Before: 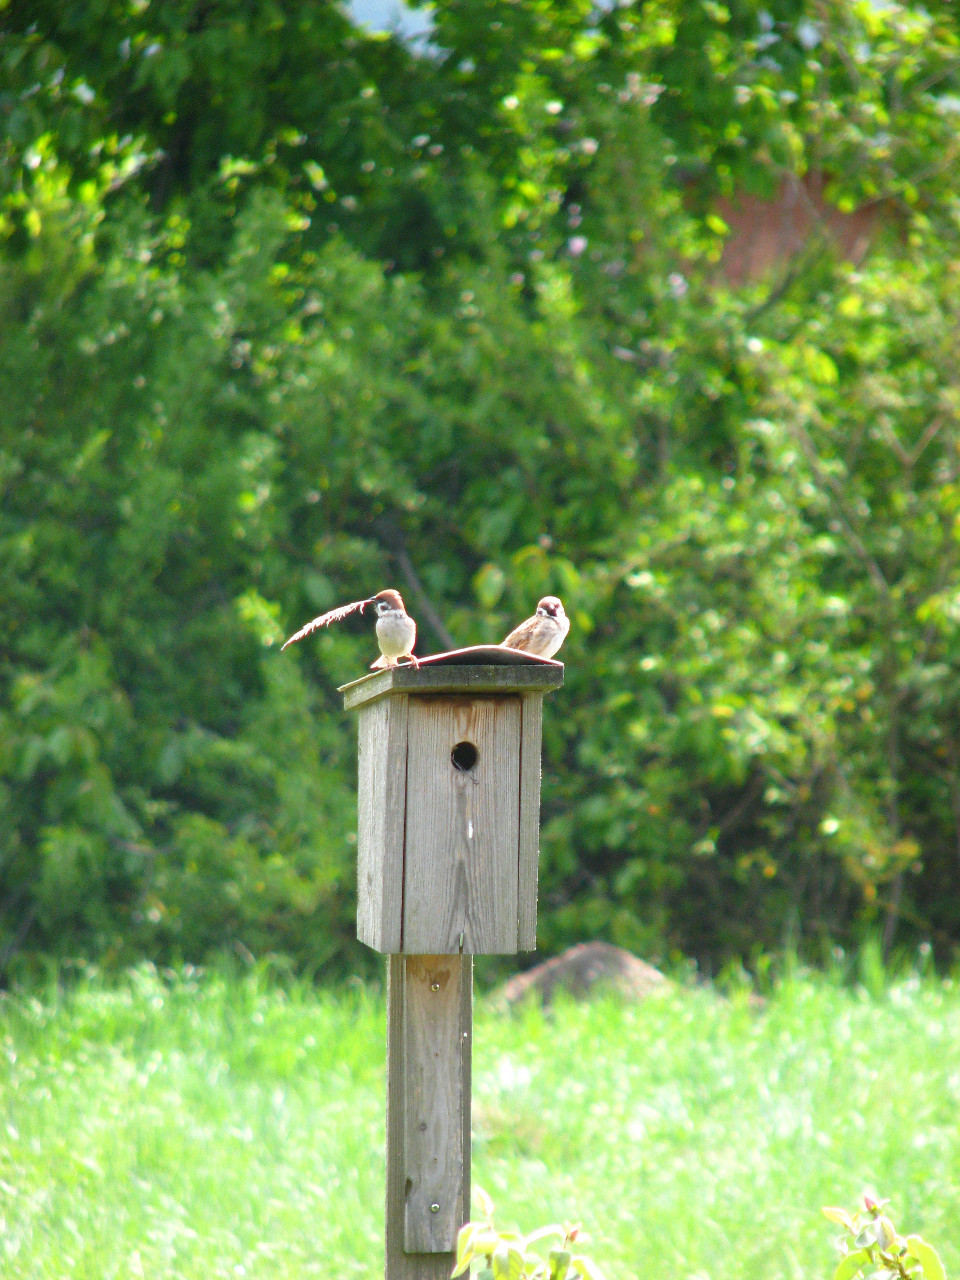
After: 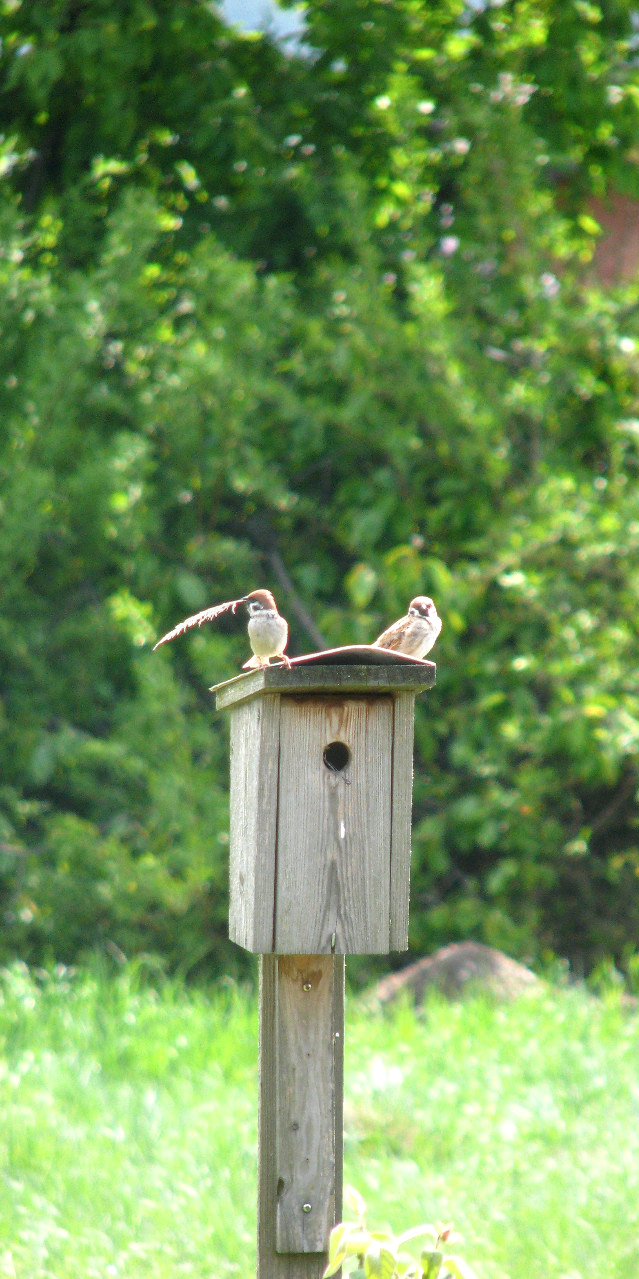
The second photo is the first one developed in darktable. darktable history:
local contrast: on, module defaults
crop and rotate: left 13.366%, right 20.005%
haze removal: strength -0.098, compatibility mode true, adaptive false
